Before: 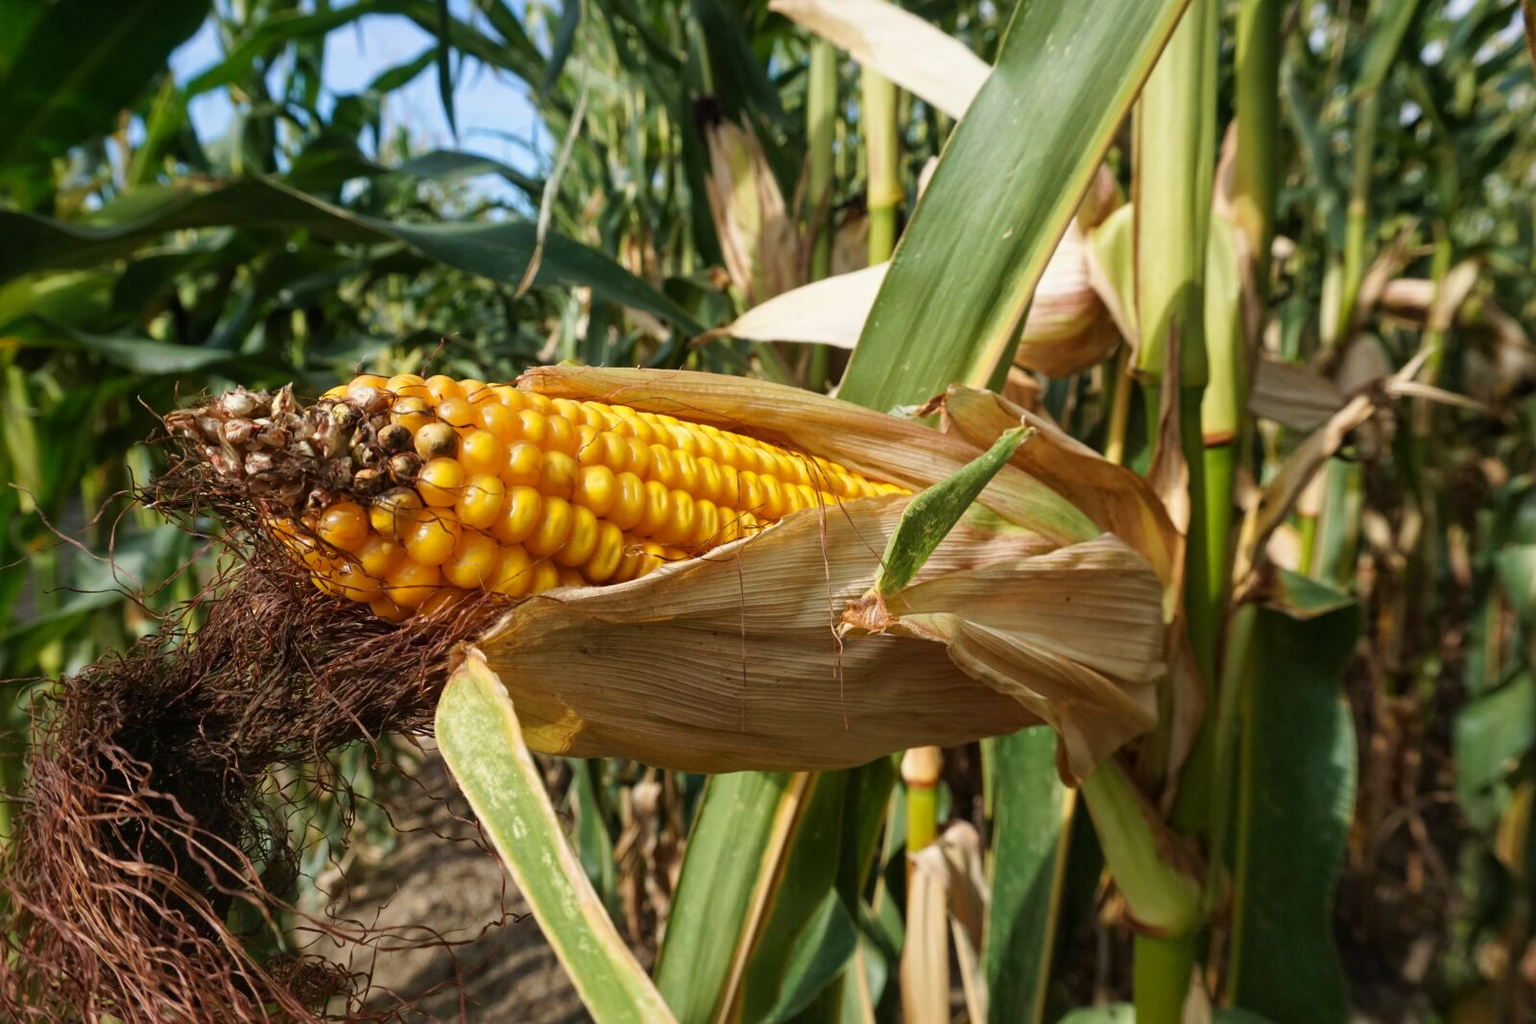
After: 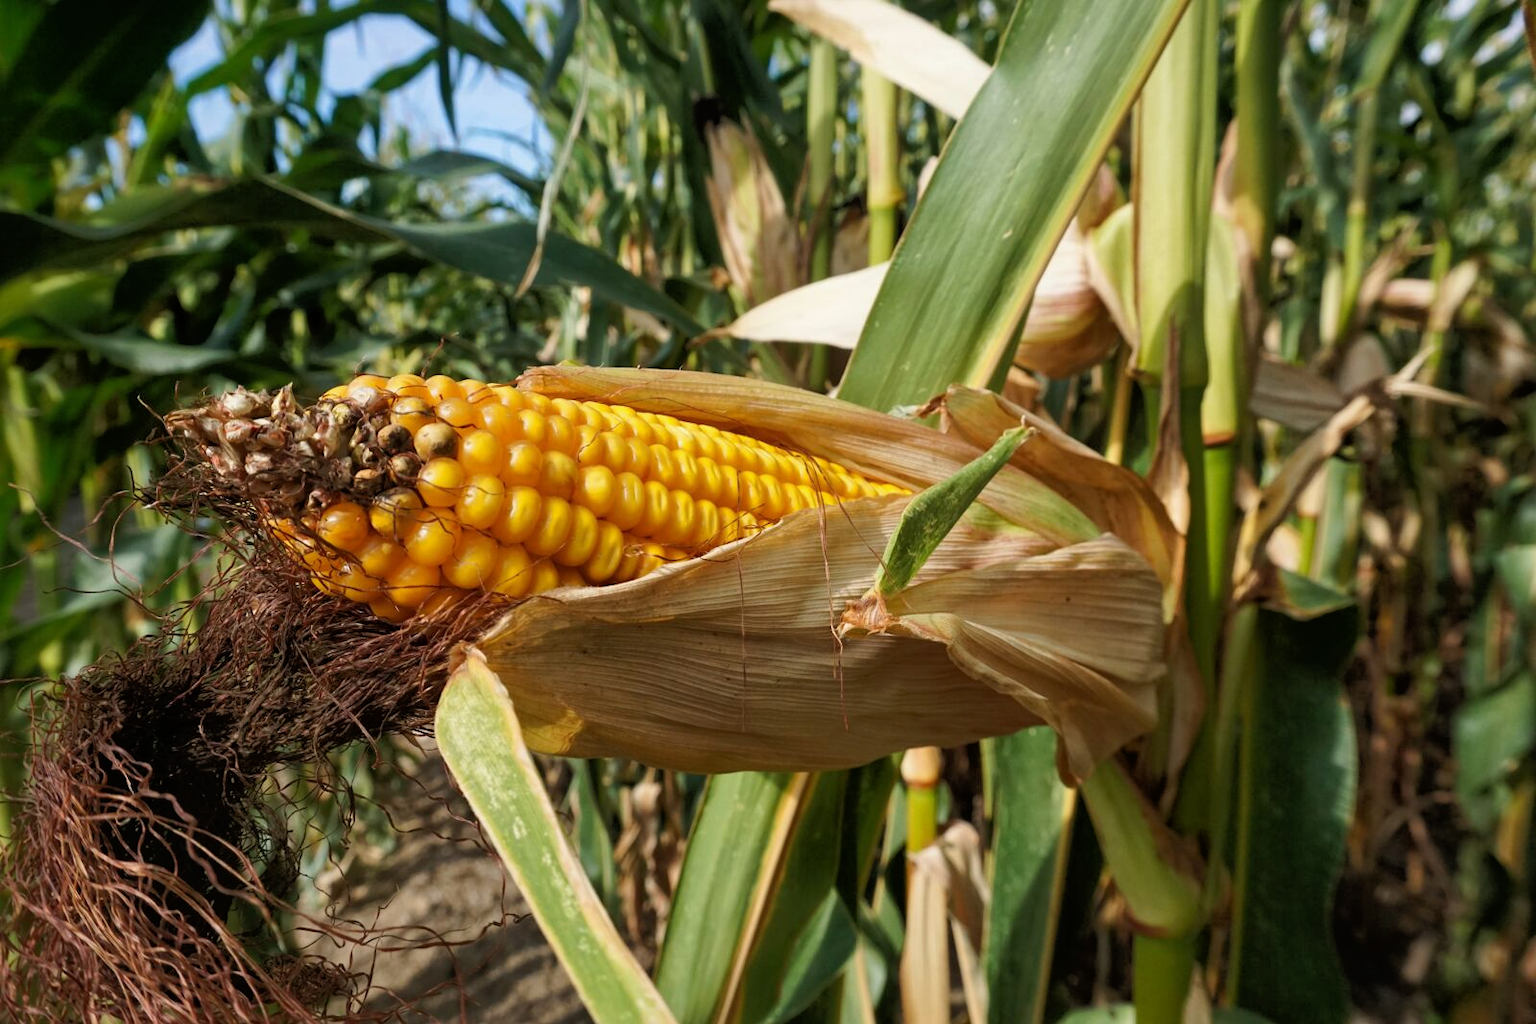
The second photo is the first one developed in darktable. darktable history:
tone equalizer: -8 EV -1.86 EV, -7 EV -1.19 EV, -6 EV -1.58 EV
